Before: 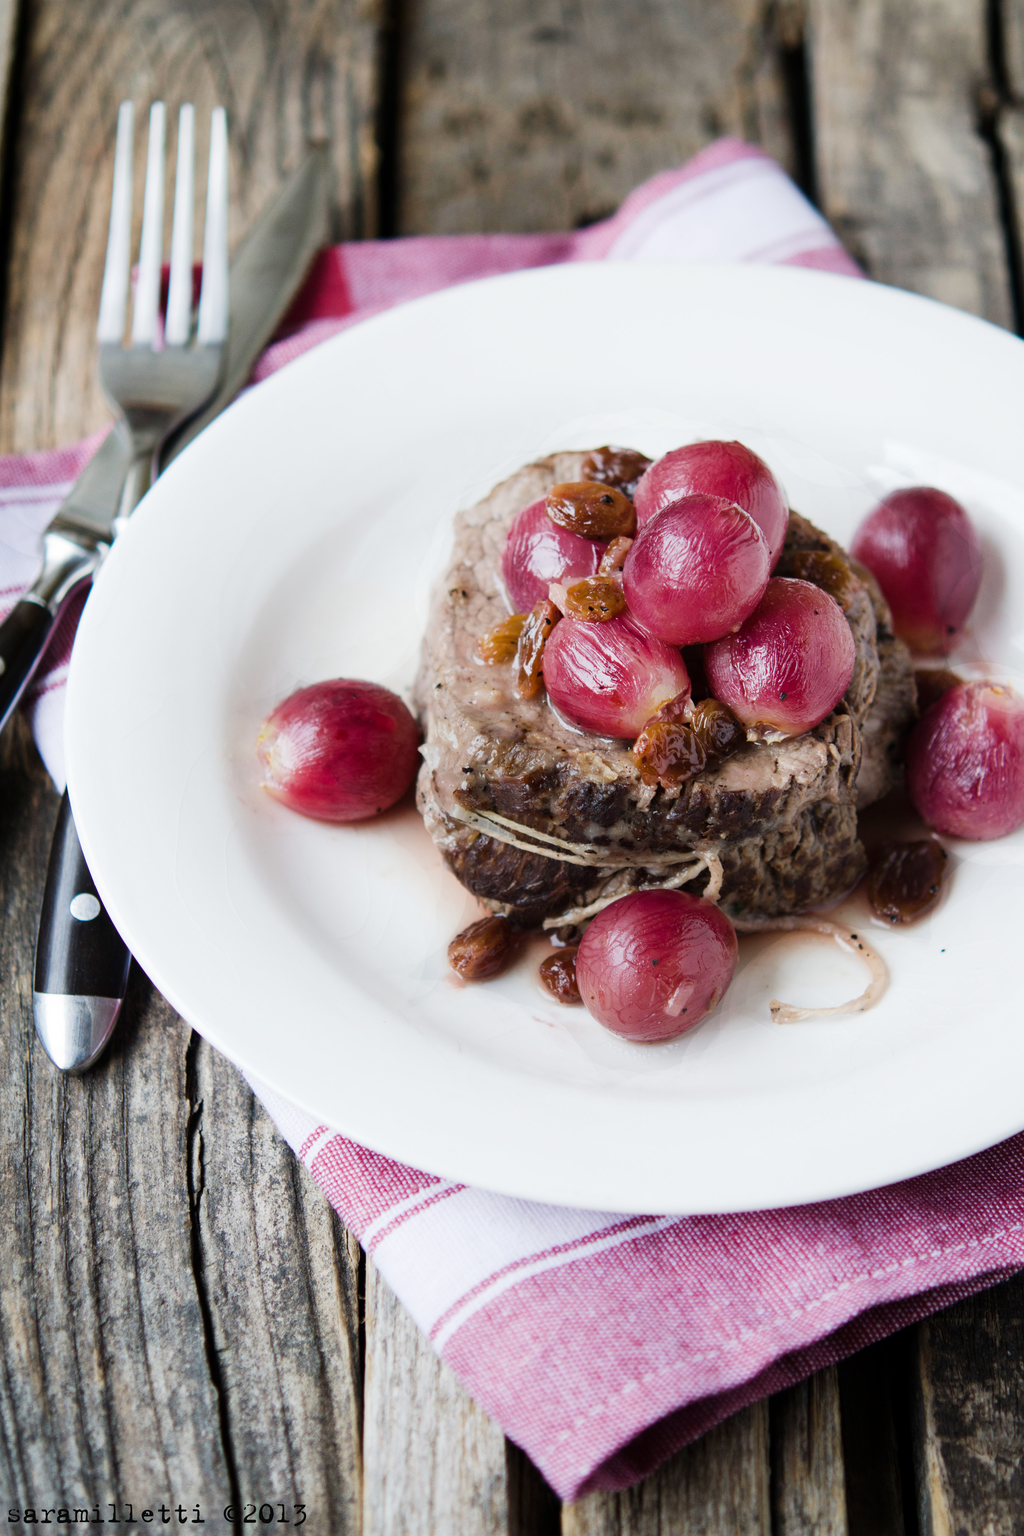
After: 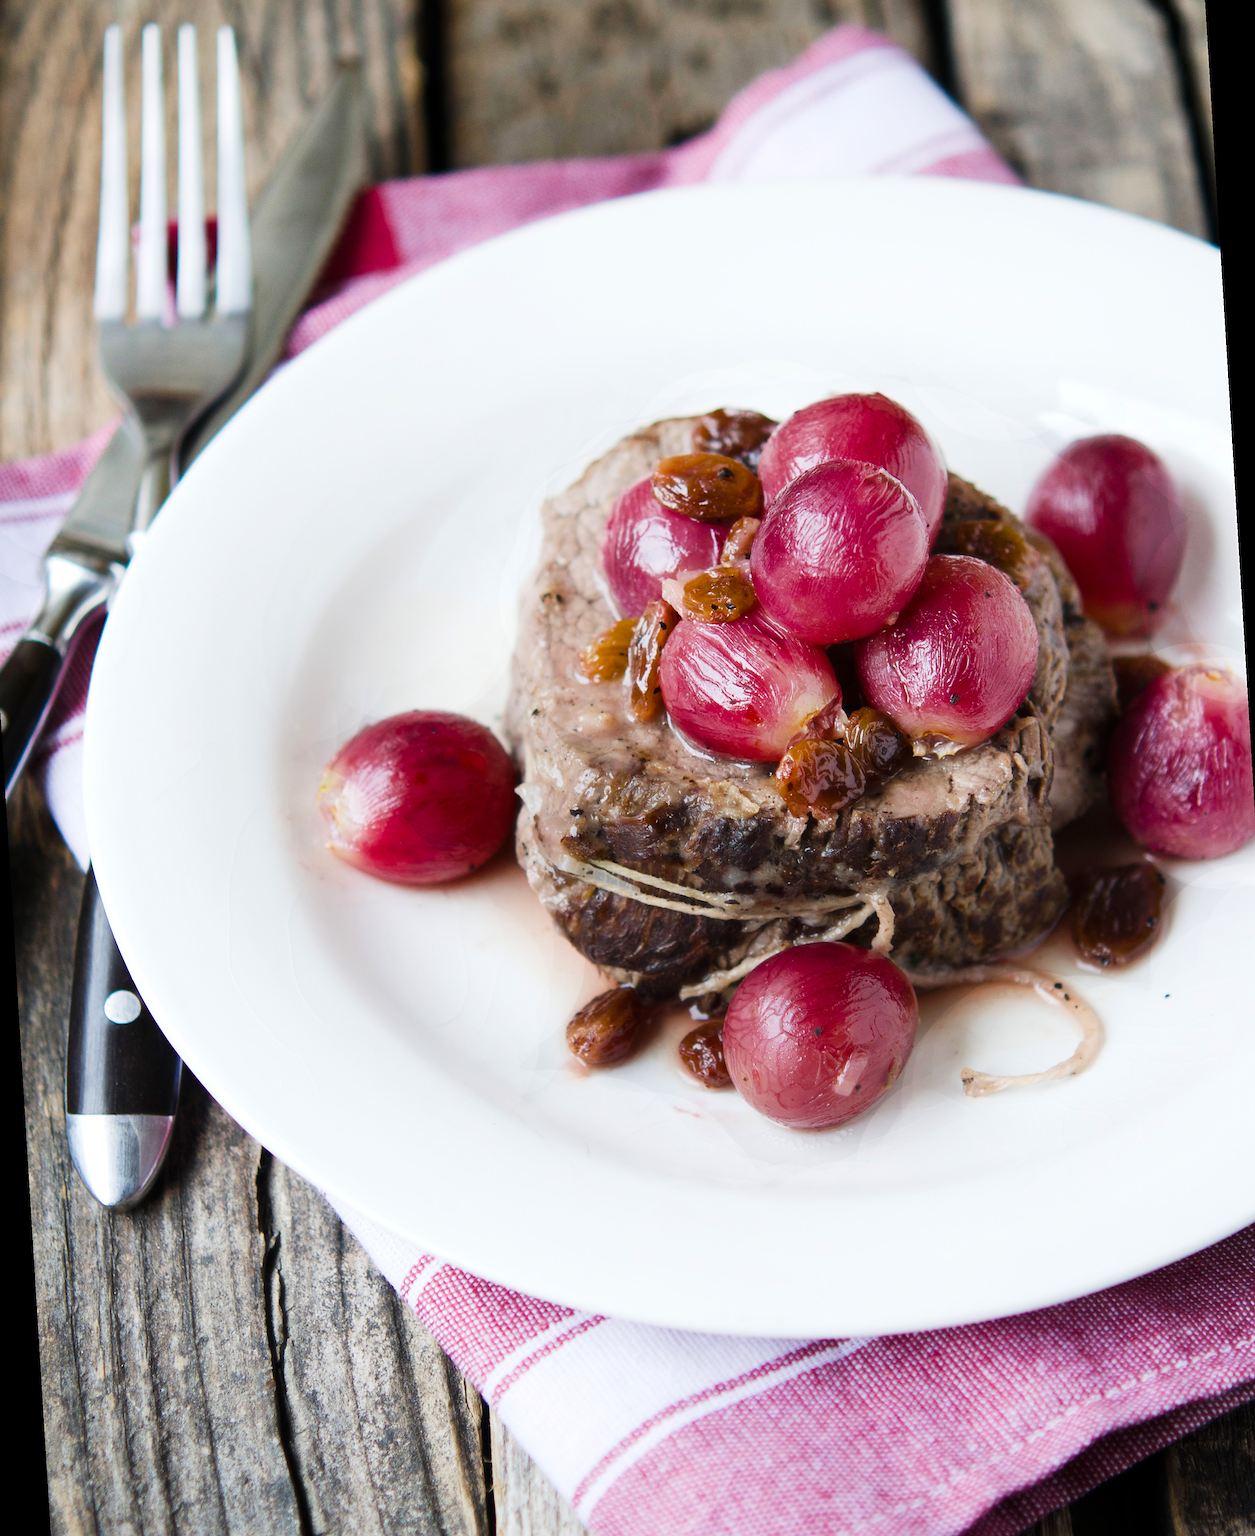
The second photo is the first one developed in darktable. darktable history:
color balance rgb: linear chroma grading › global chroma 10%, perceptual saturation grading › global saturation 5%, perceptual brilliance grading › global brilliance 4%, global vibrance 7%, saturation formula JzAzBz (2021)
haze removal: strength -0.1, adaptive false
crop: top 0.448%, right 0.264%, bottom 5.045%
sharpen: radius 1.864, amount 0.398, threshold 1.271
rotate and perspective: rotation -3.52°, crop left 0.036, crop right 0.964, crop top 0.081, crop bottom 0.919
